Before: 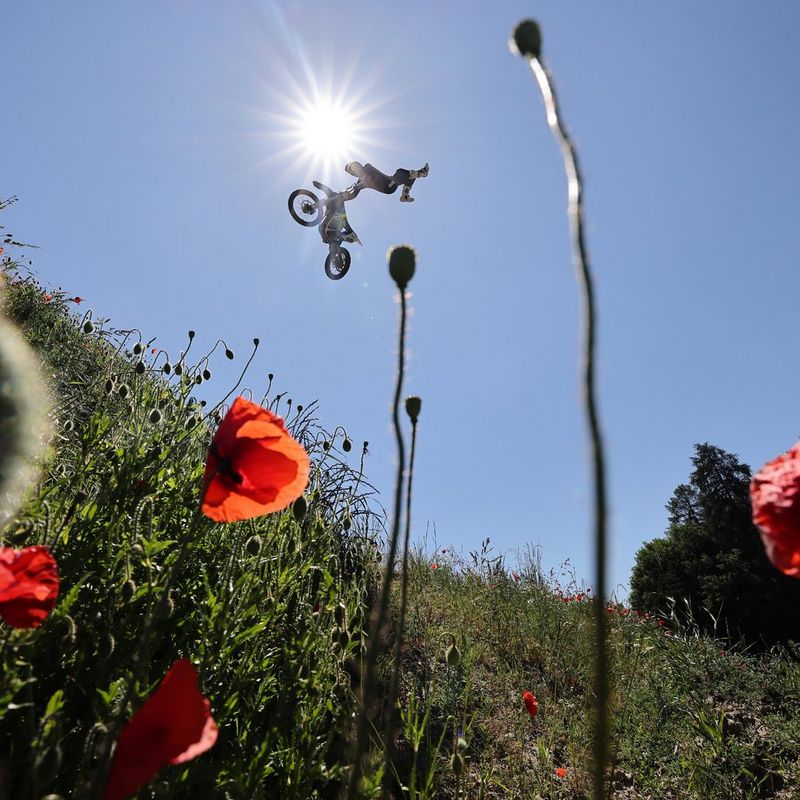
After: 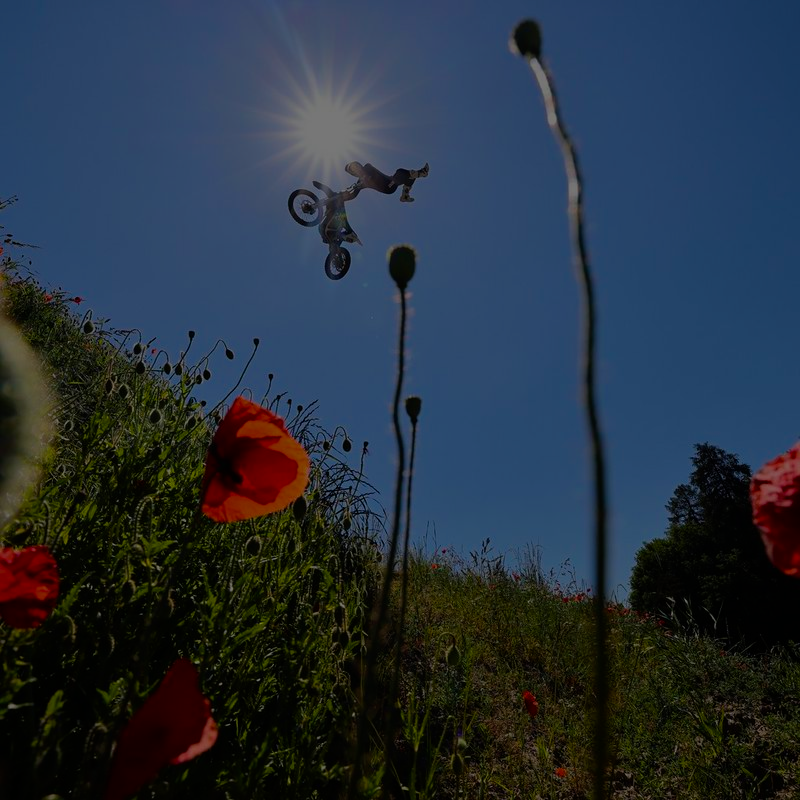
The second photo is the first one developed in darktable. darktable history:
exposure: exposure -2.446 EV, compensate highlight preservation false
velvia: strength 51%, mid-tones bias 0.51
